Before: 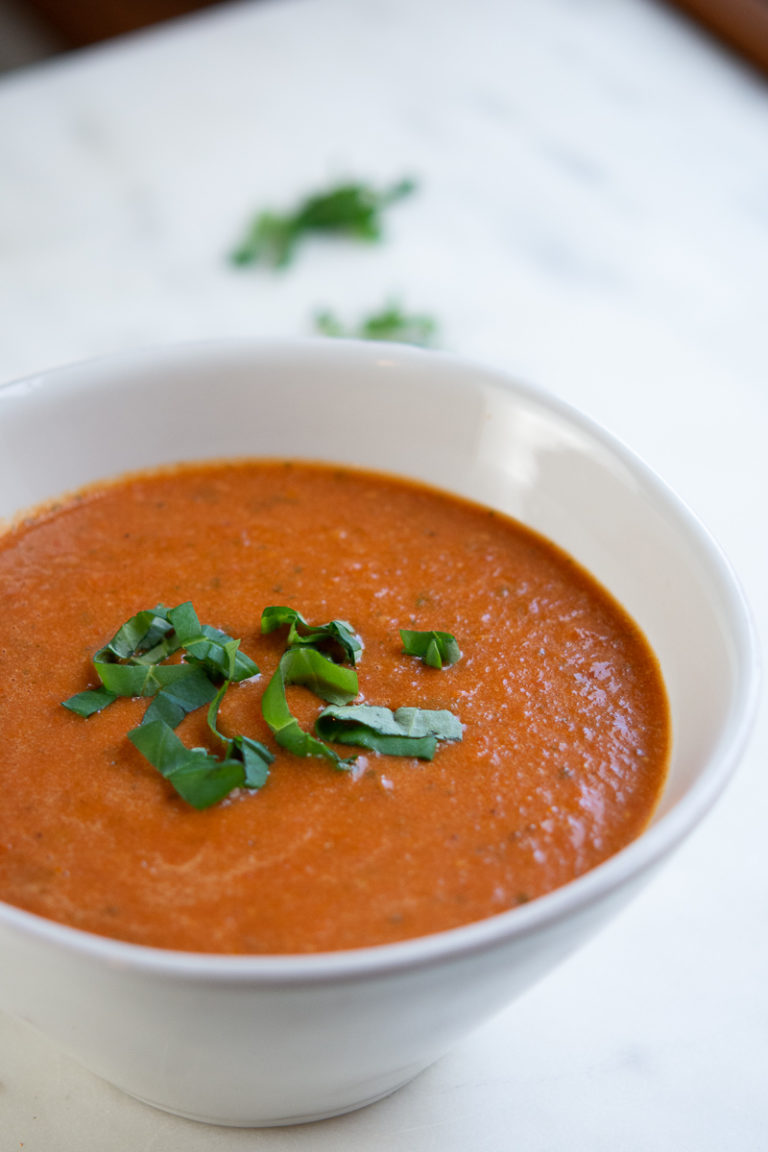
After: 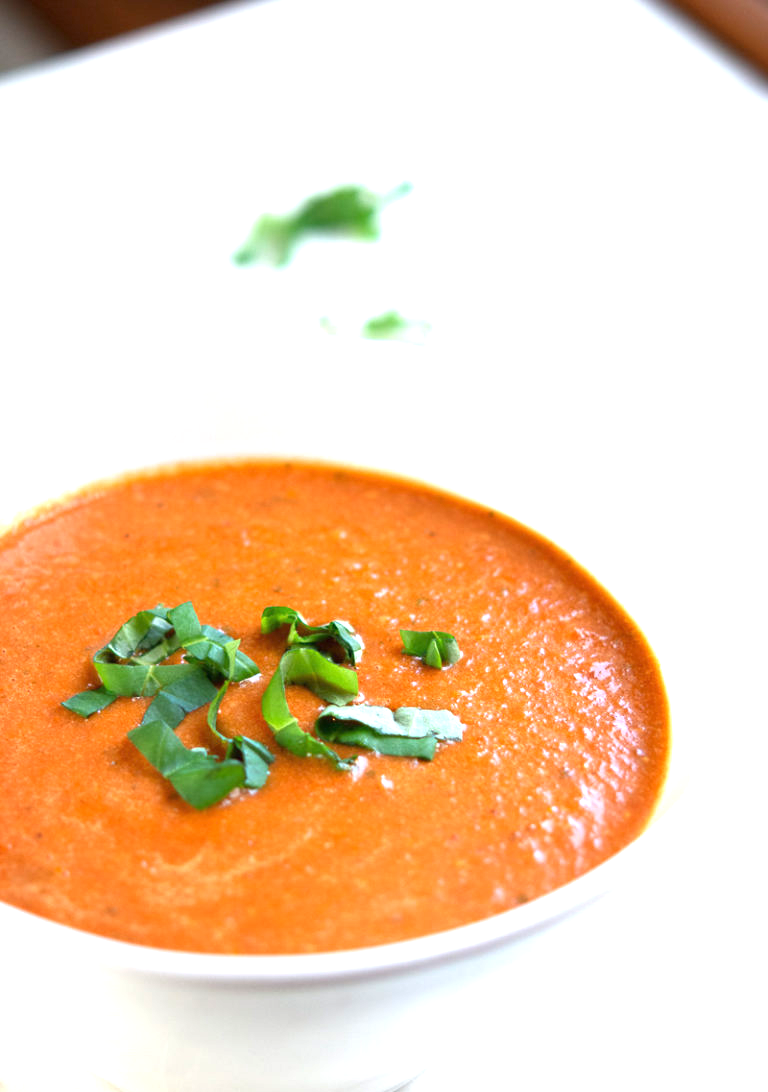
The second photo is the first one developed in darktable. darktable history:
exposure: black level correction 0, exposure 1.335 EV, compensate highlight preservation false
crop and rotate: top 0.005%, bottom 5.178%
